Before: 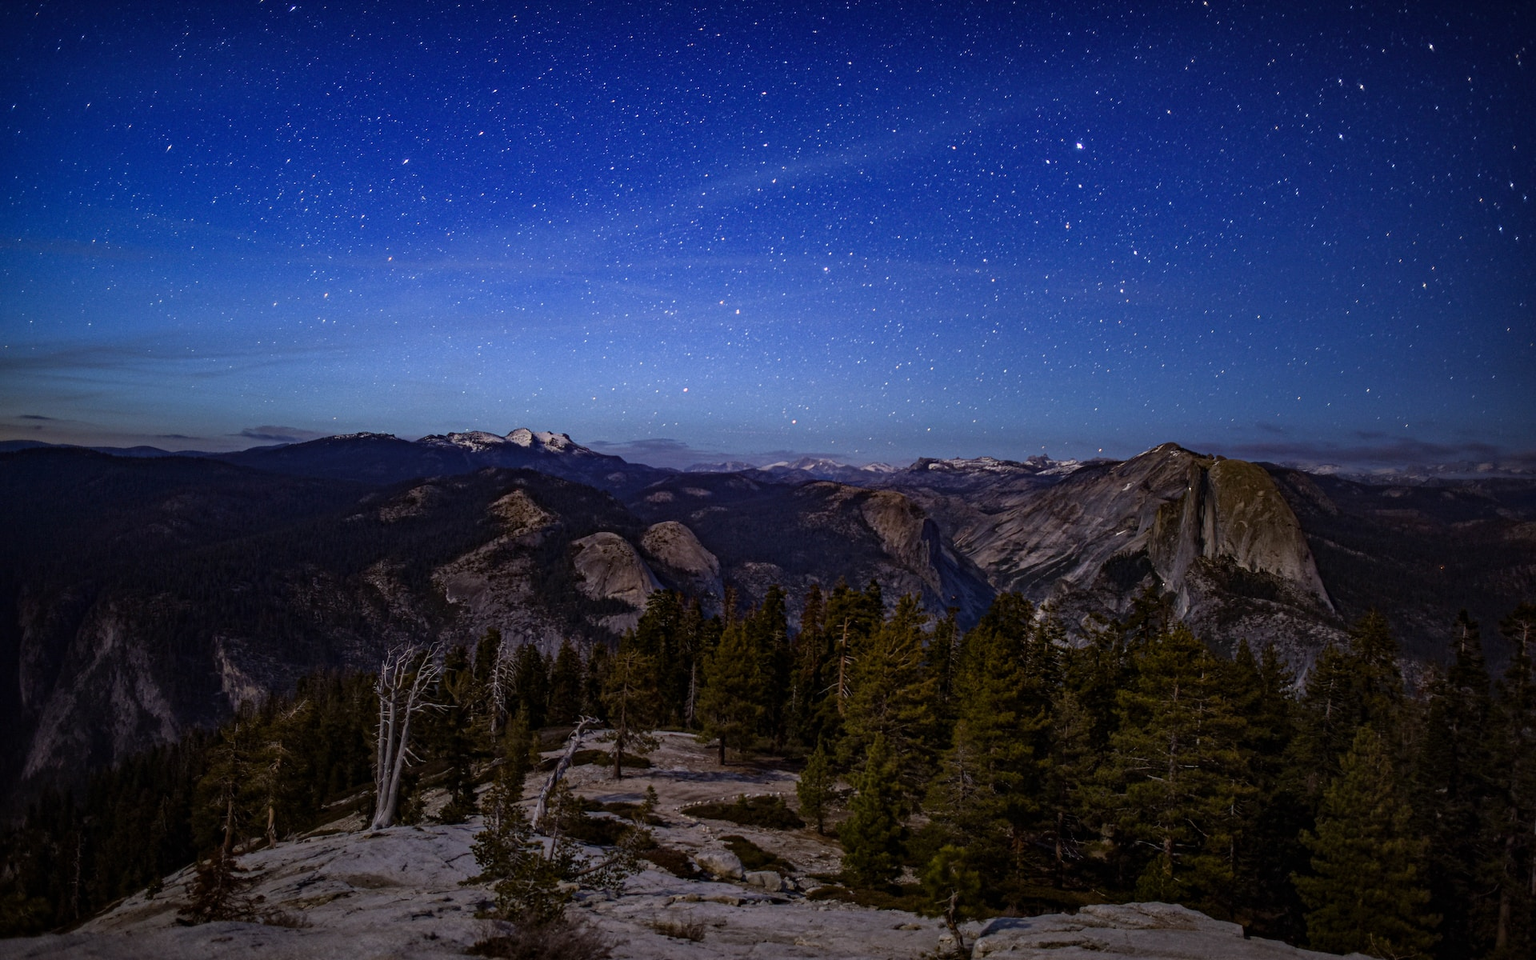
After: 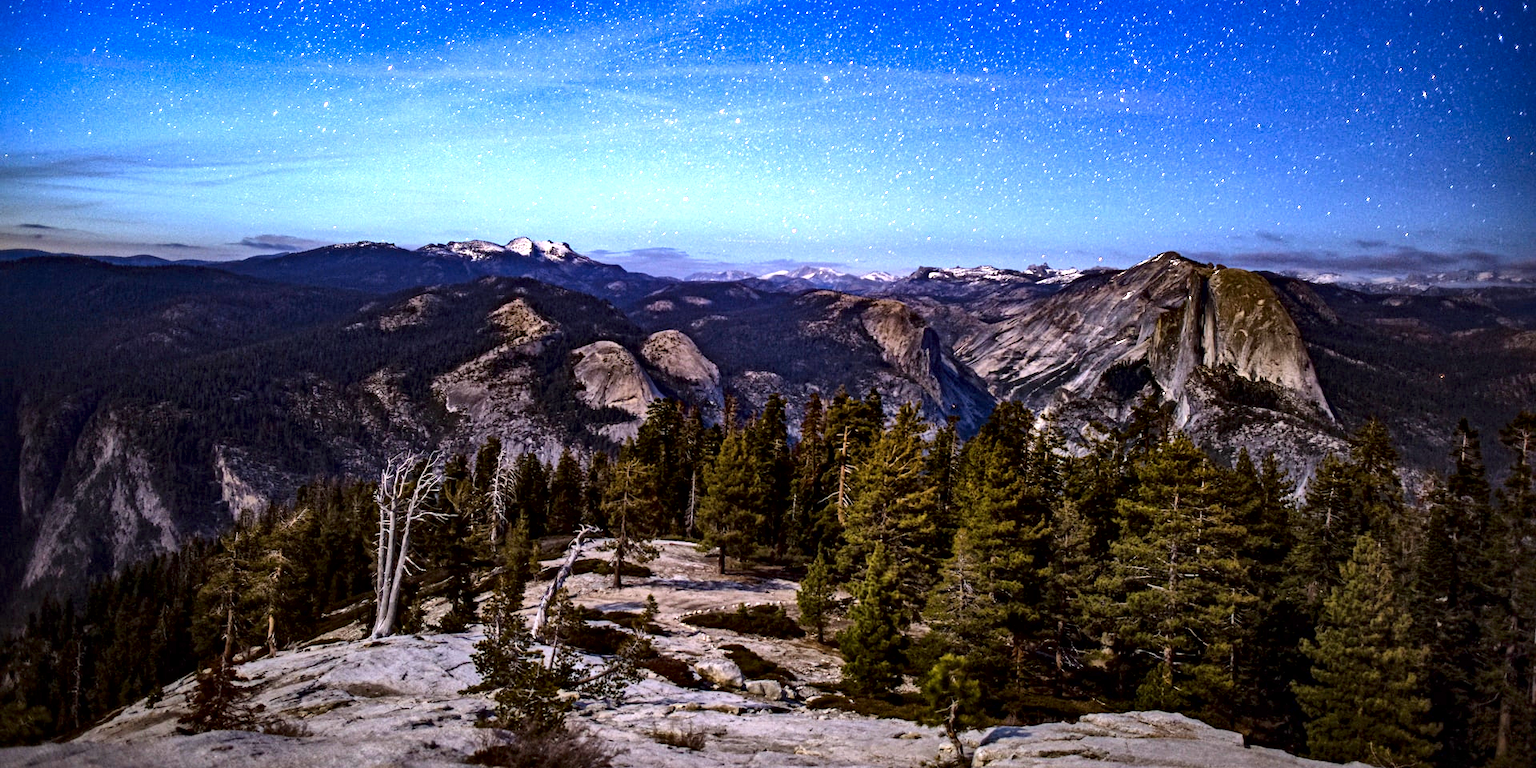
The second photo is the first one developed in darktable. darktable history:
crop and rotate: top 19.998%
contrast brightness saturation: contrast 0.15, brightness -0.01, saturation 0.1
exposure: black level correction 0, exposure 1.741 EV, compensate exposure bias true, compensate highlight preservation false
local contrast: mode bilateral grid, contrast 70, coarseness 75, detail 180%, midtone range 0.2
